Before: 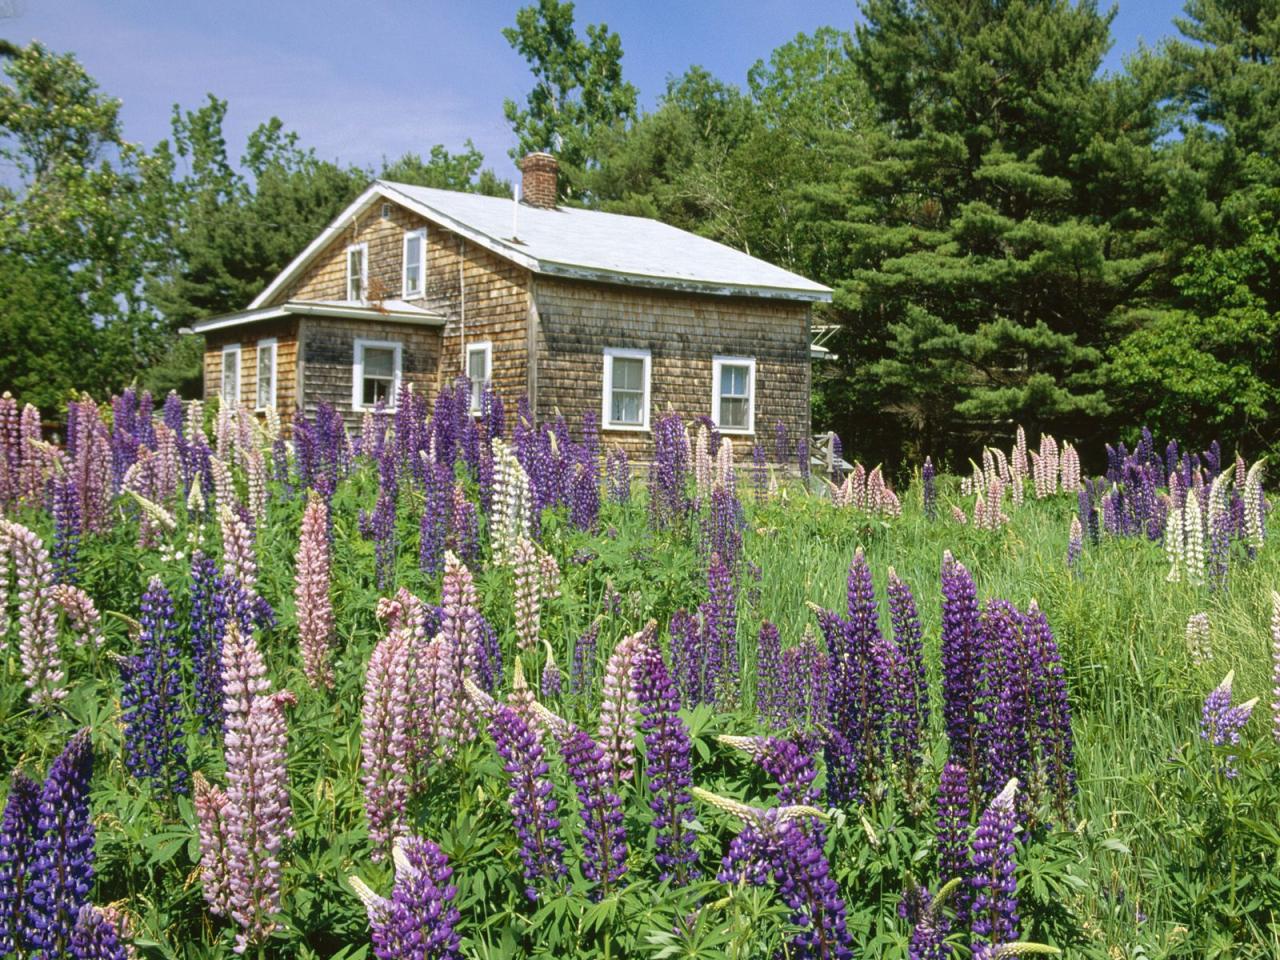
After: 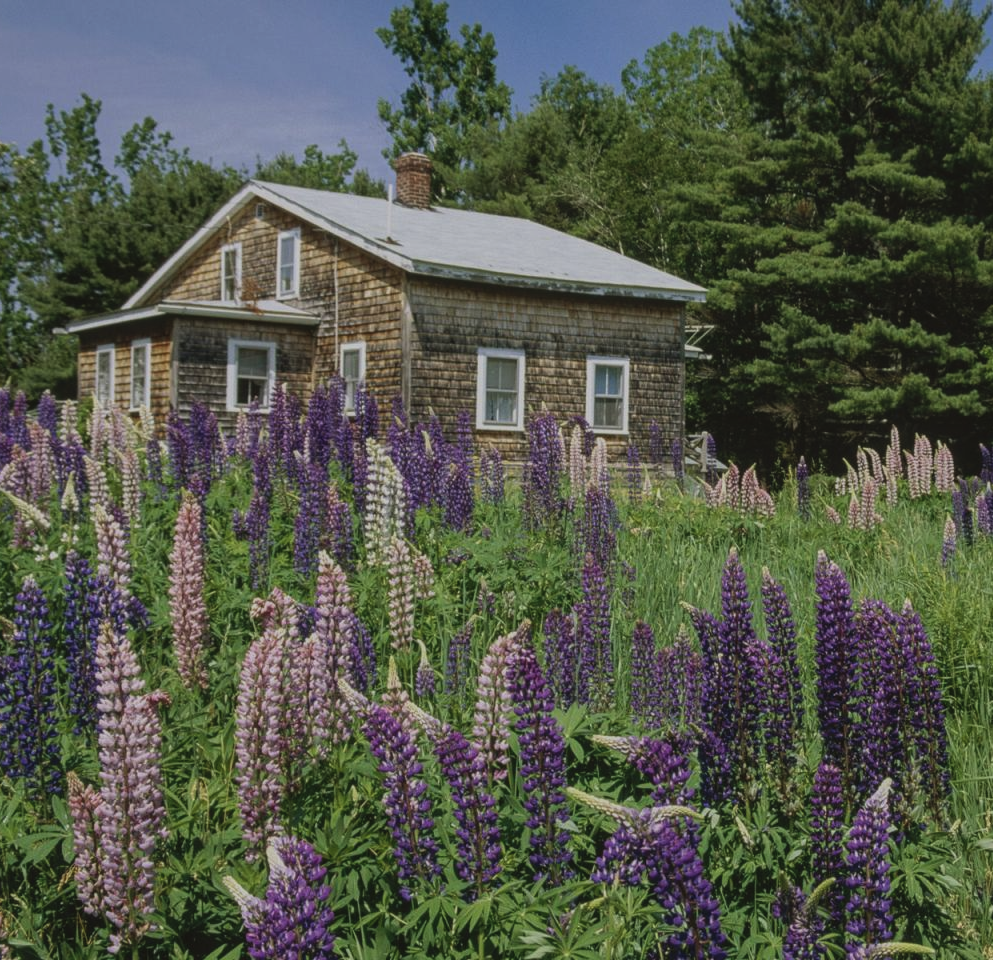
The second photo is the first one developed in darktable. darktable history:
crop: left 9.877%, right 12.507%
exposure: black level correction -0.016, exposure -1.065 EV, compensate highlight preservation false
local contrast: on, module defaults
